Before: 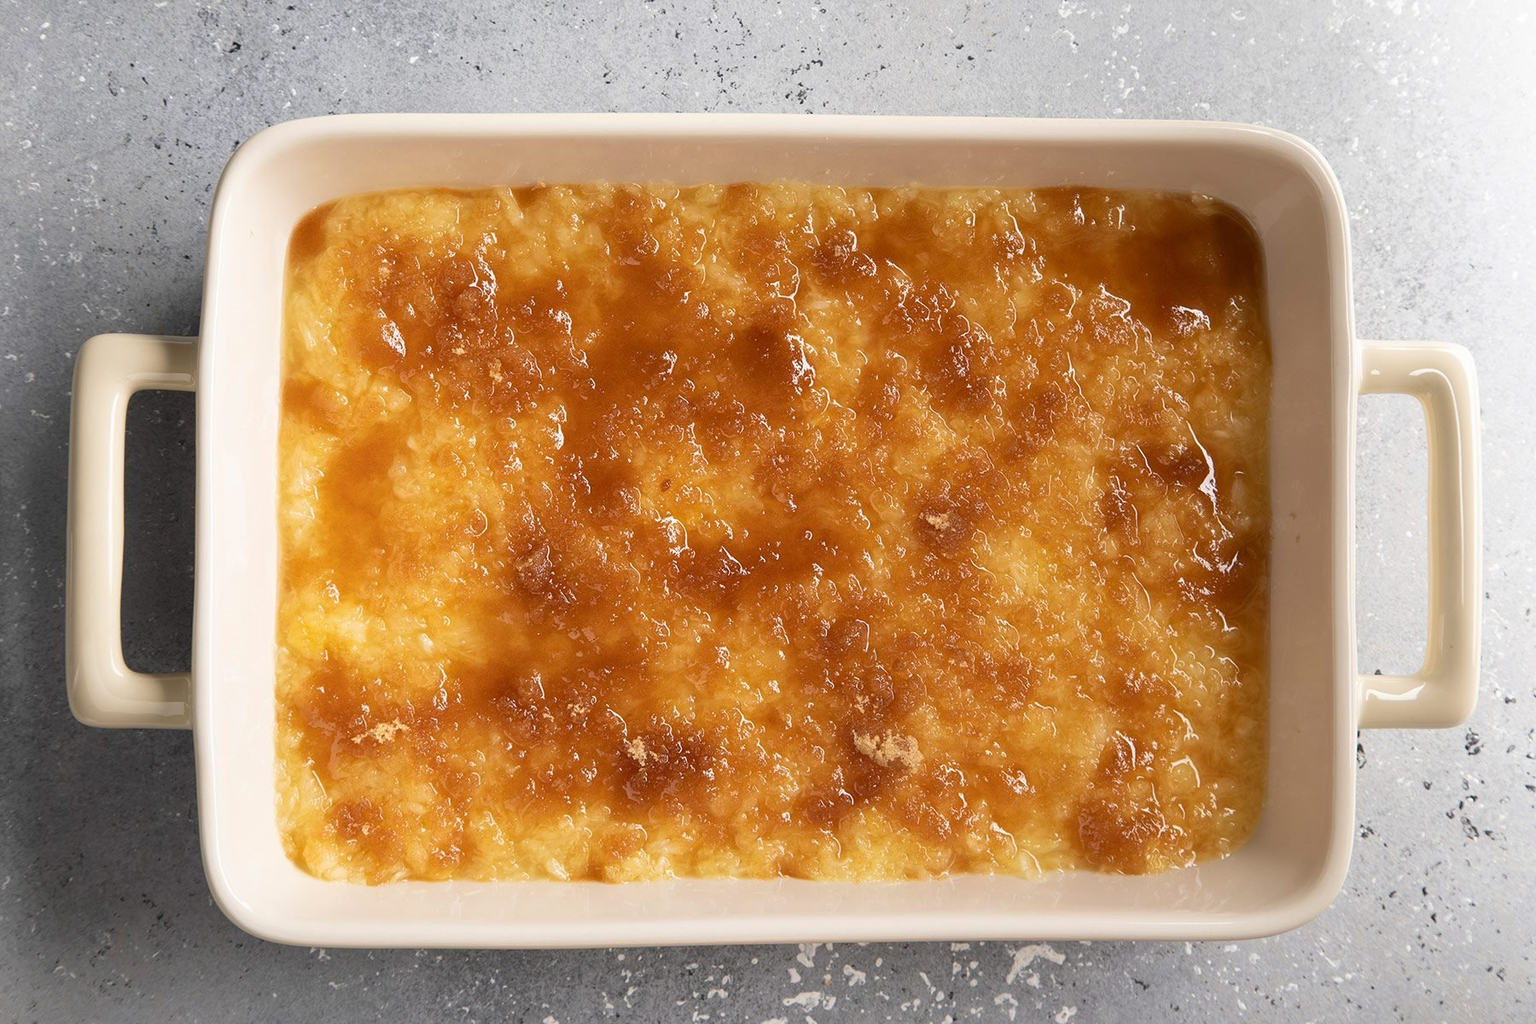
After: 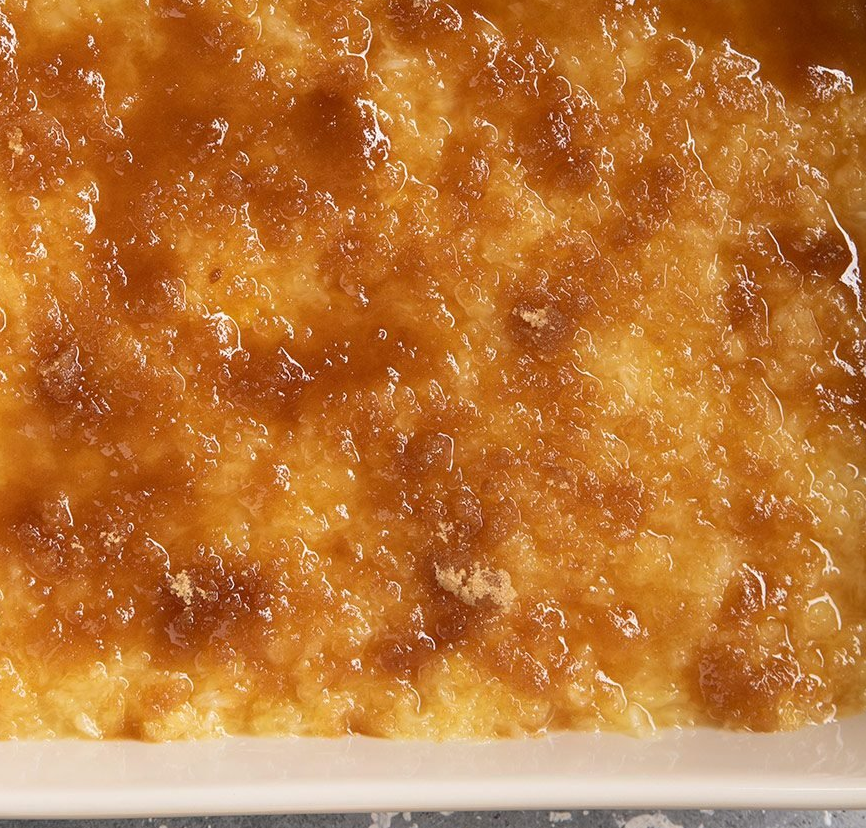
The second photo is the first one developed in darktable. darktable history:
crop: left 31.401%, top 24.476%, right 20.447%, bottom 6.472%
